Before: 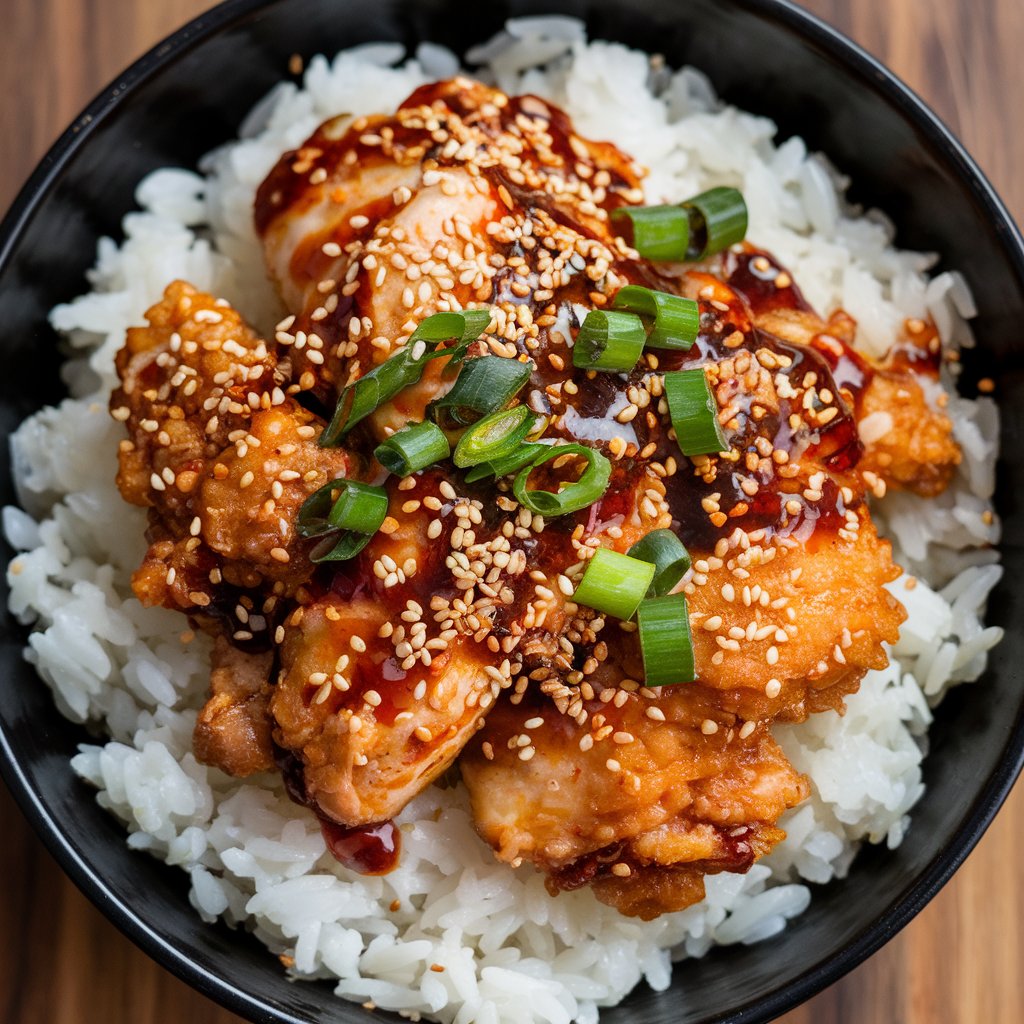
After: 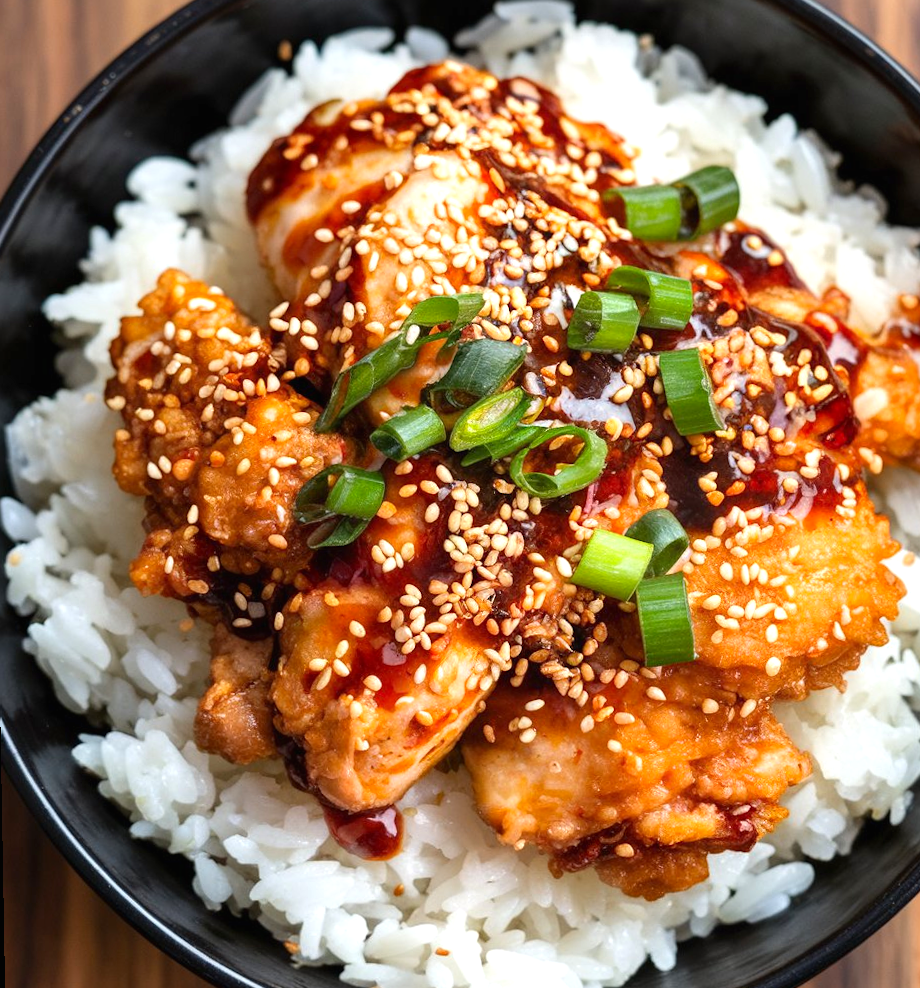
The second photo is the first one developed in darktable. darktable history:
rotate and perspective: rotation -1°, crop left 0.011, crop right 0.989, crop top 0.025, crop bottom 0.975
crop: right 9.509%, bottom 0.031%
exposure: exposure 0.6 EV, compensate highlight preservation false
contrast brightness saturation: contrast -0.02, brightness -0.01, saturation 0.03
